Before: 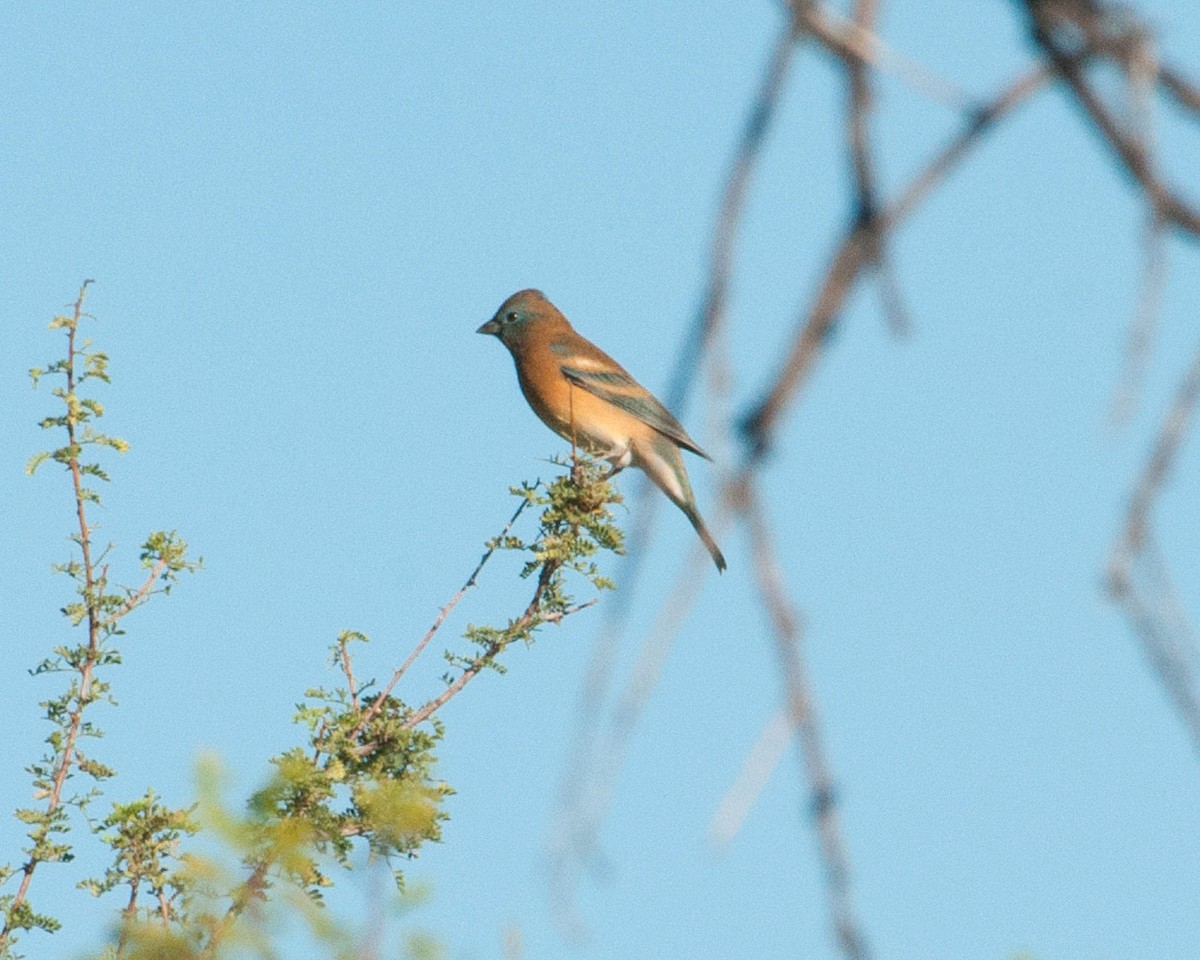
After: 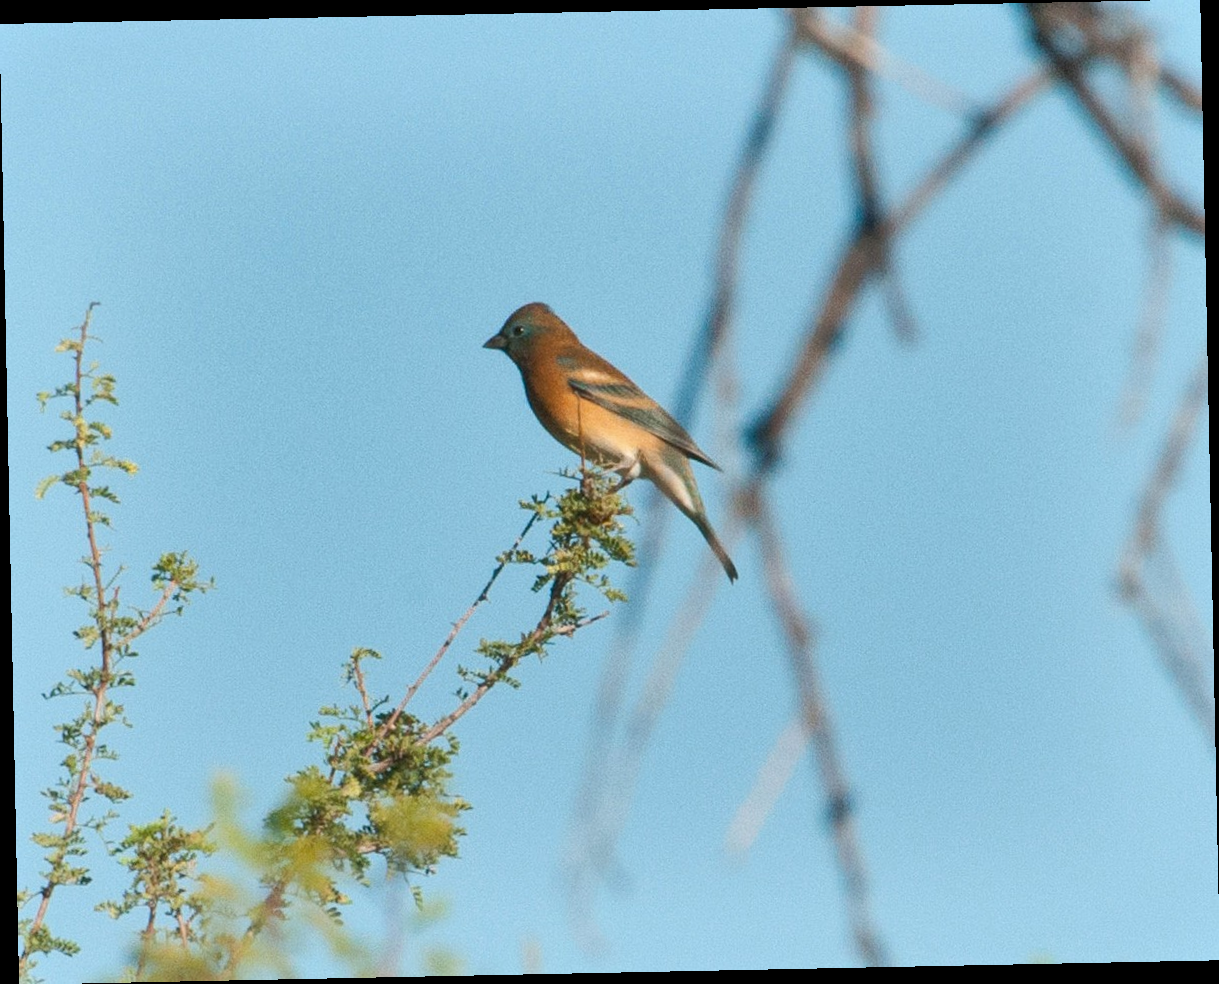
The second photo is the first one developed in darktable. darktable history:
rotate and perspective: rotation -1.17°, automatic cropping off
shadows and highlights: white point adjustment 0.05, highlights color adjustment 55.9%, soften with gaussian
